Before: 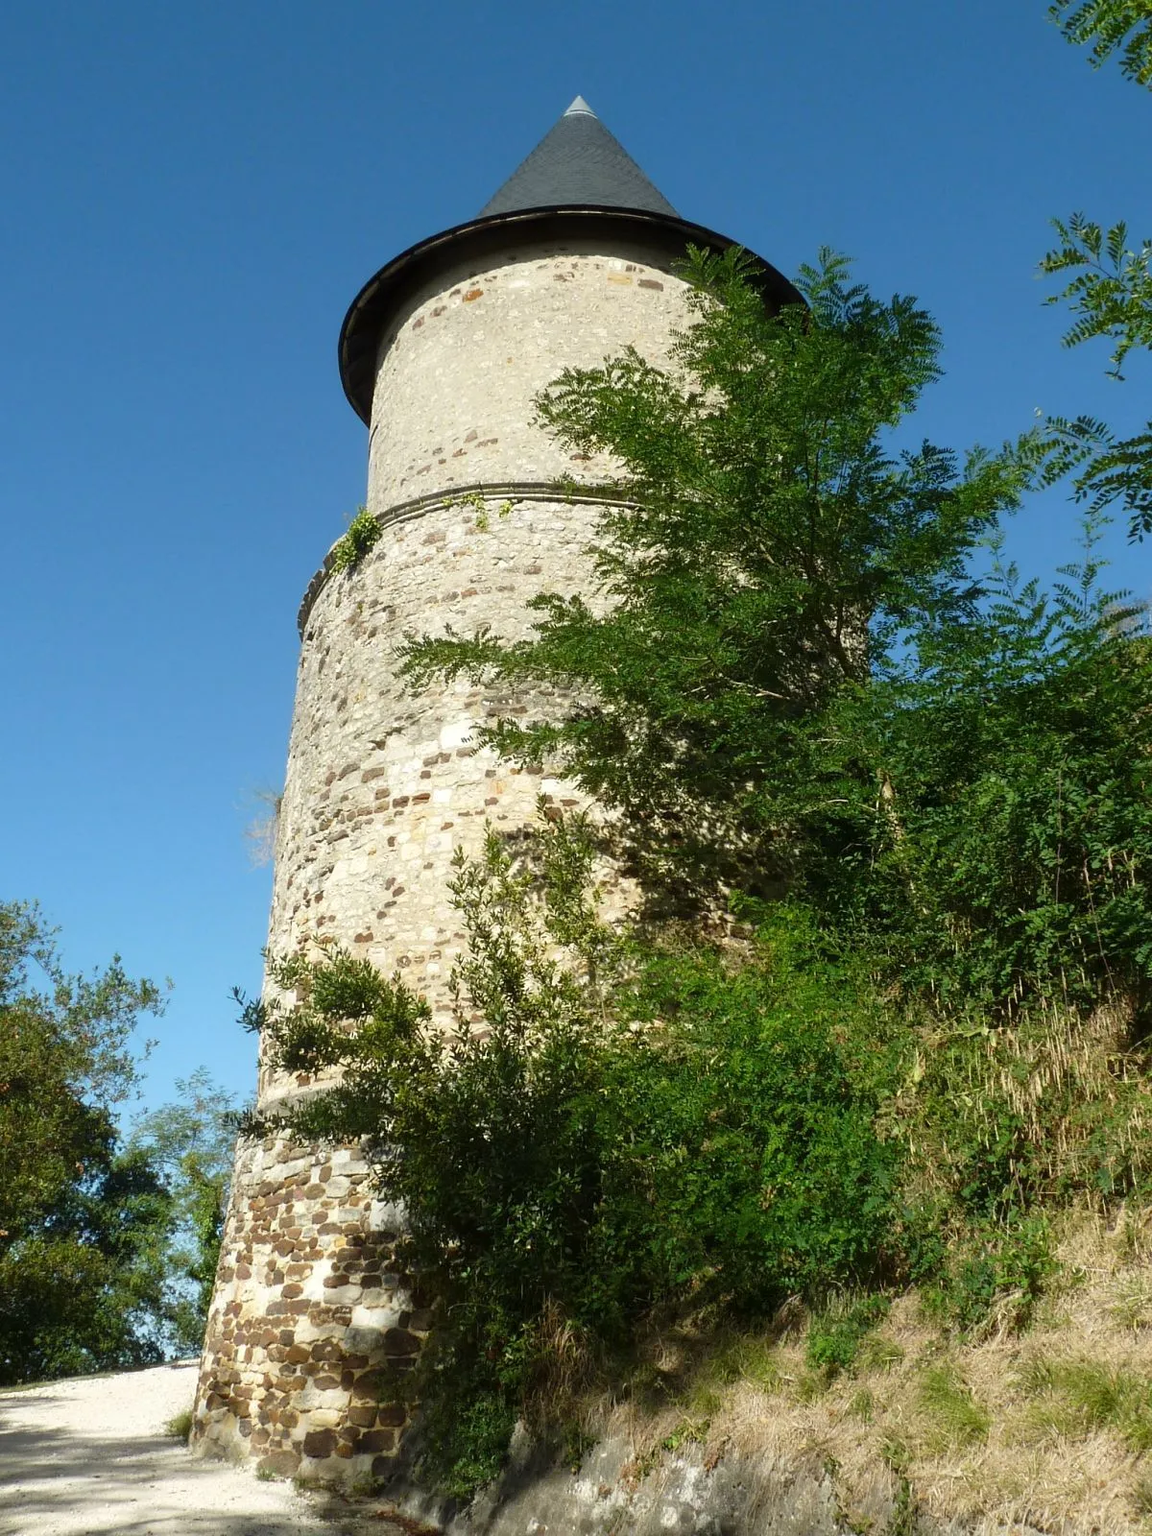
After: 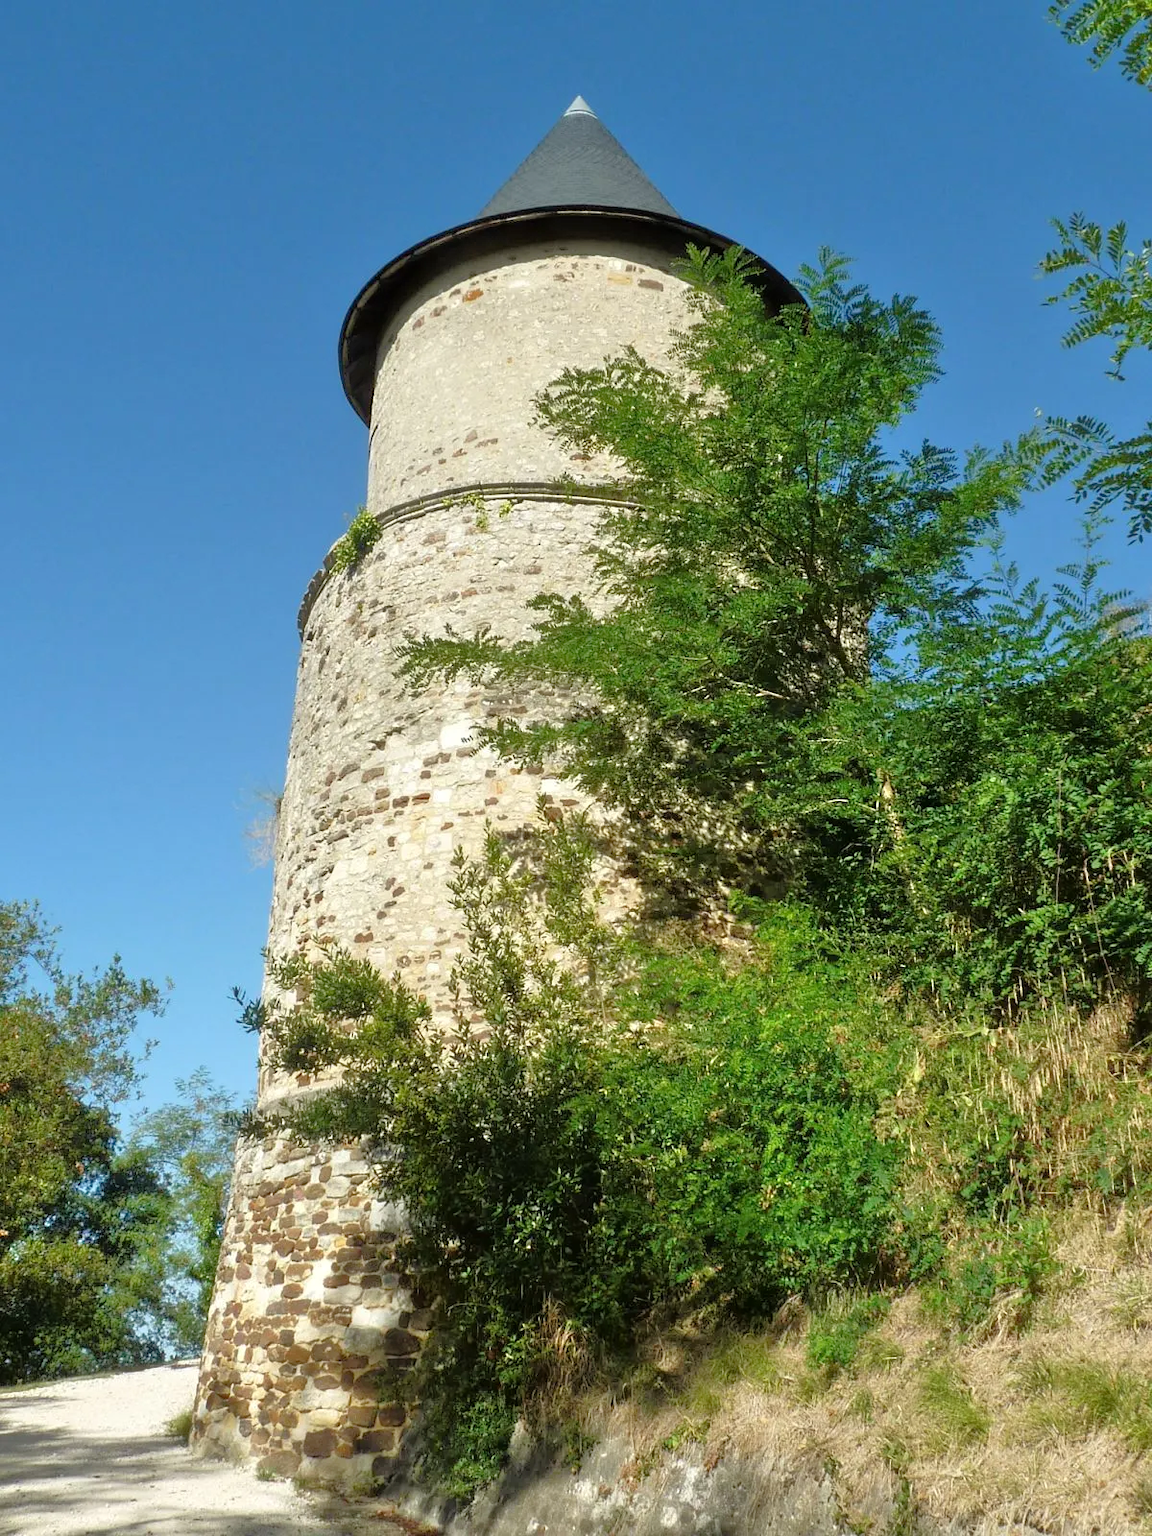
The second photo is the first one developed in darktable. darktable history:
tone equalizer: -7 EV 0.143 EV, -6 EV 0.569 EV, -5 EV 1.12 EV, -4 EV 1.34 EV, -3 EV 1.13 EV, -2 EV 0.6 EV, -1 EV 0.161 EV
